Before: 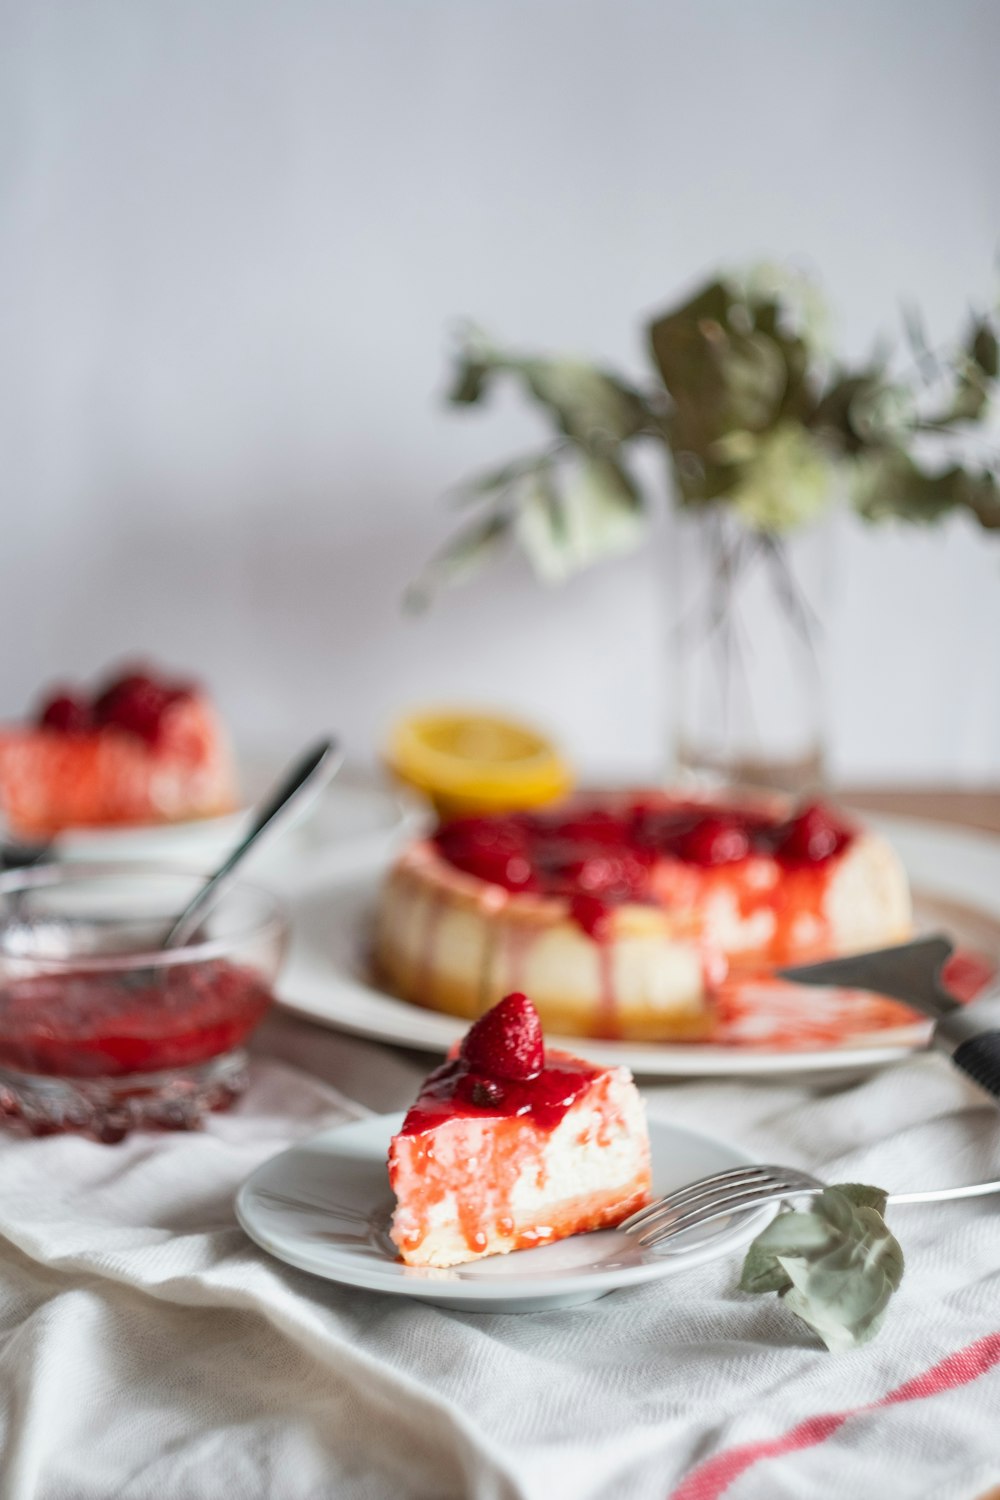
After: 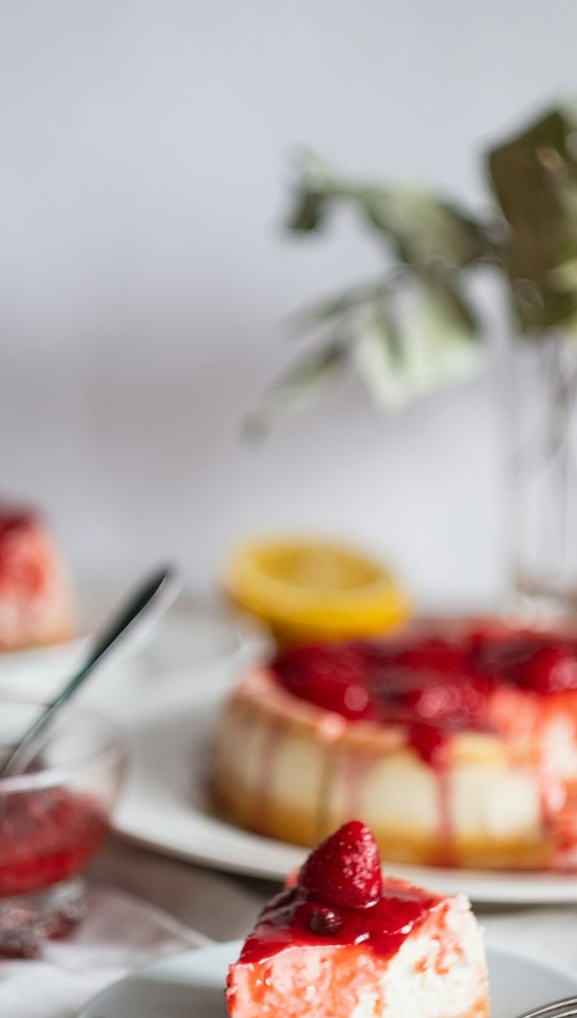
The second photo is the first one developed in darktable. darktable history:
crop: left 16.247%, top 11.478%, right 26.045%, bottom 20.618%
